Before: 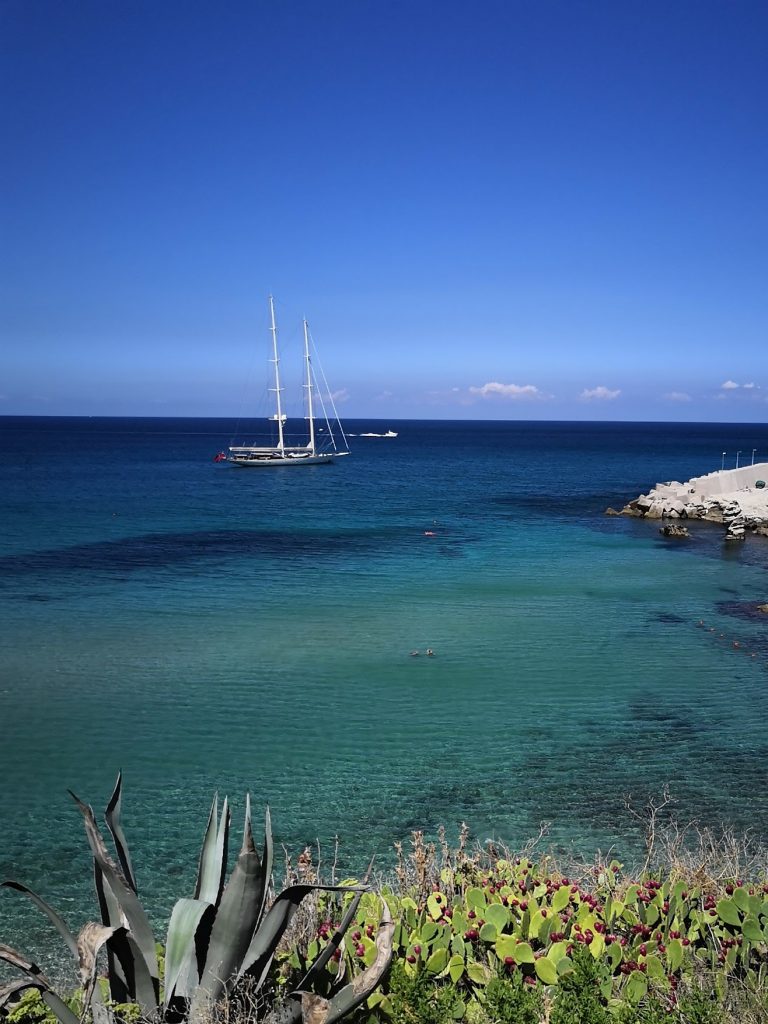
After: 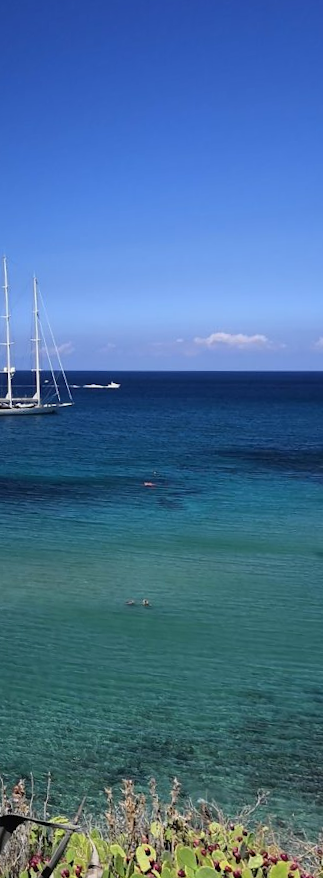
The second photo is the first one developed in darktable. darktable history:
crop: left 28.583%, right 29.231%
rotate and perspective: rotation 1.69°, lens shift (vertical) -0.023, lens shift (horizontal) -0.291, crop left 0.025, crop right 0.988, crop top 0.092, crop bottom 0.842
